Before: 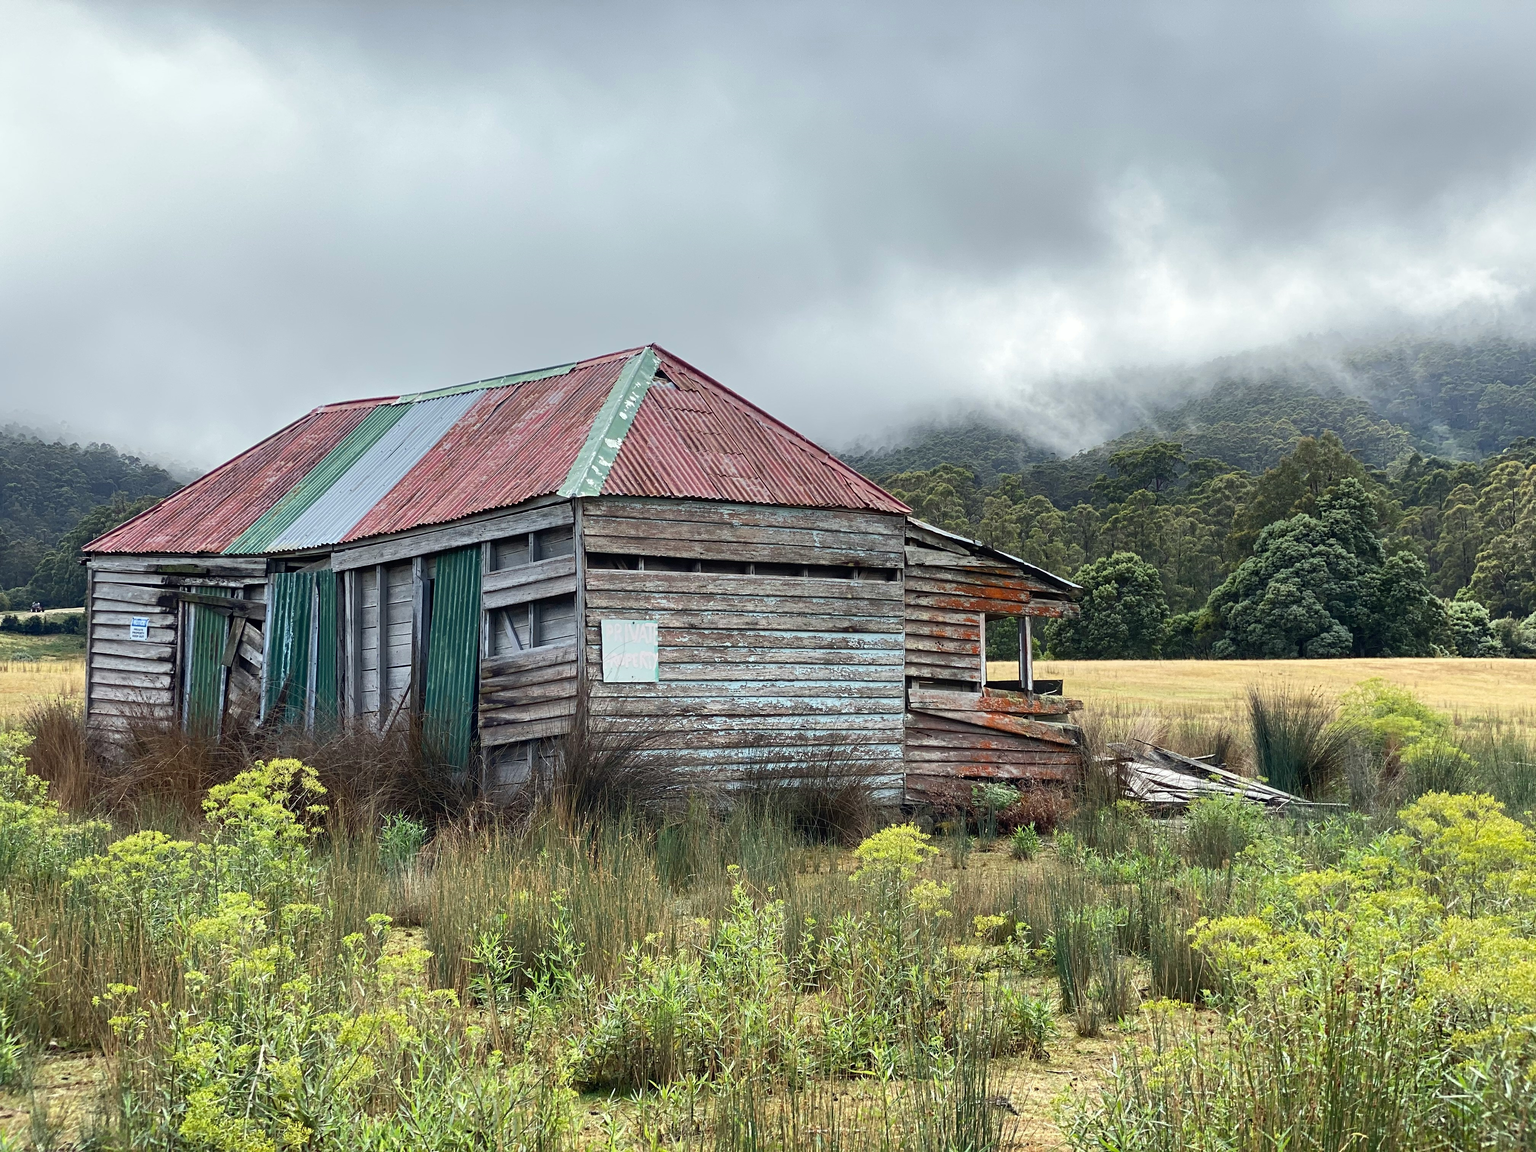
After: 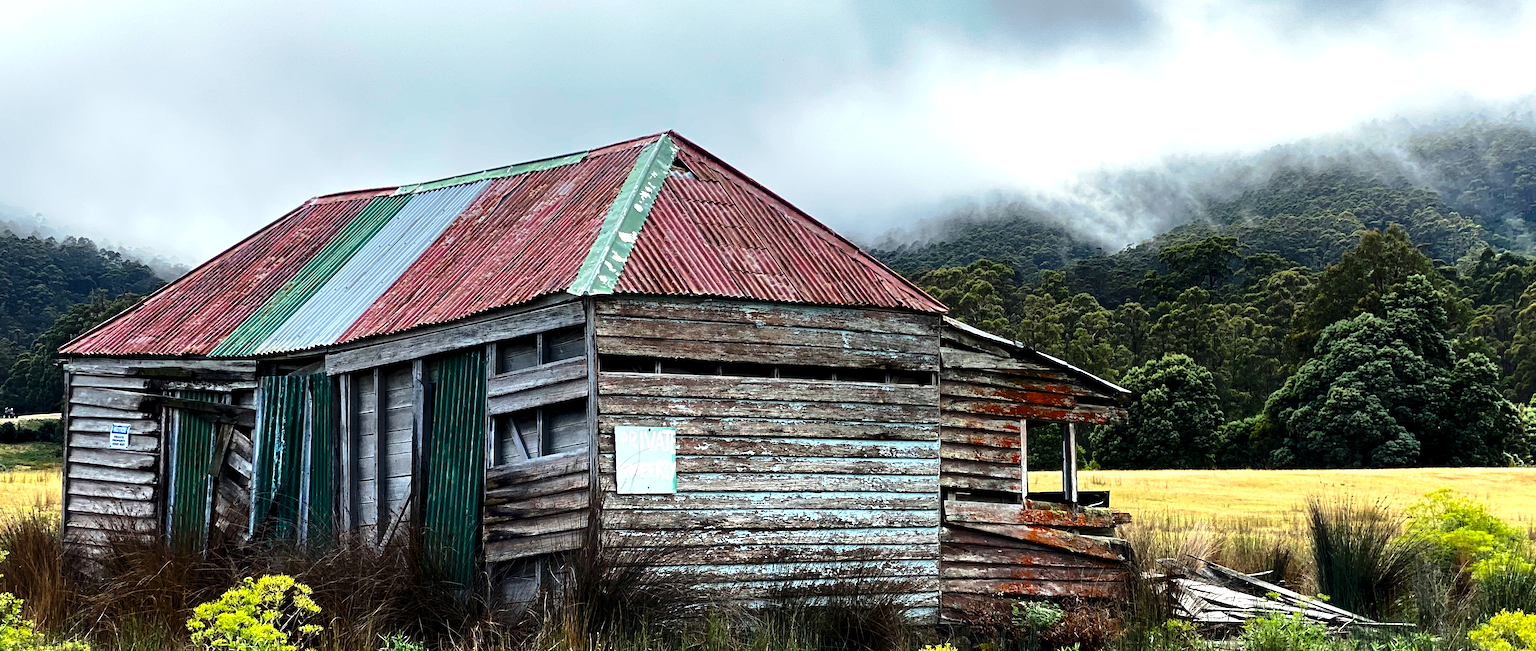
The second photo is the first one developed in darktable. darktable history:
crop: left 1.827%, top 19.311%, right 4.845%, bottom 27.919%
tone curve: curves: ch0 [(0, 0) (0.224, 0.12) (0.375, 0.296) (0.528, 0.472) (0.681, 0.634) (0.8, 0.766) (0.873, 0.877) (1, 1)], preserve colors none
color balance rgb: global offset › luminance -1.449%, linear chroma grading › global chroma -15.745%, perceptual saturation grading › global saturation 31.149%, perceptual brilliance grading › global brilliance 15.323%, perceptual brilliance grading › shadows -35.055%, global vibrance 20%
